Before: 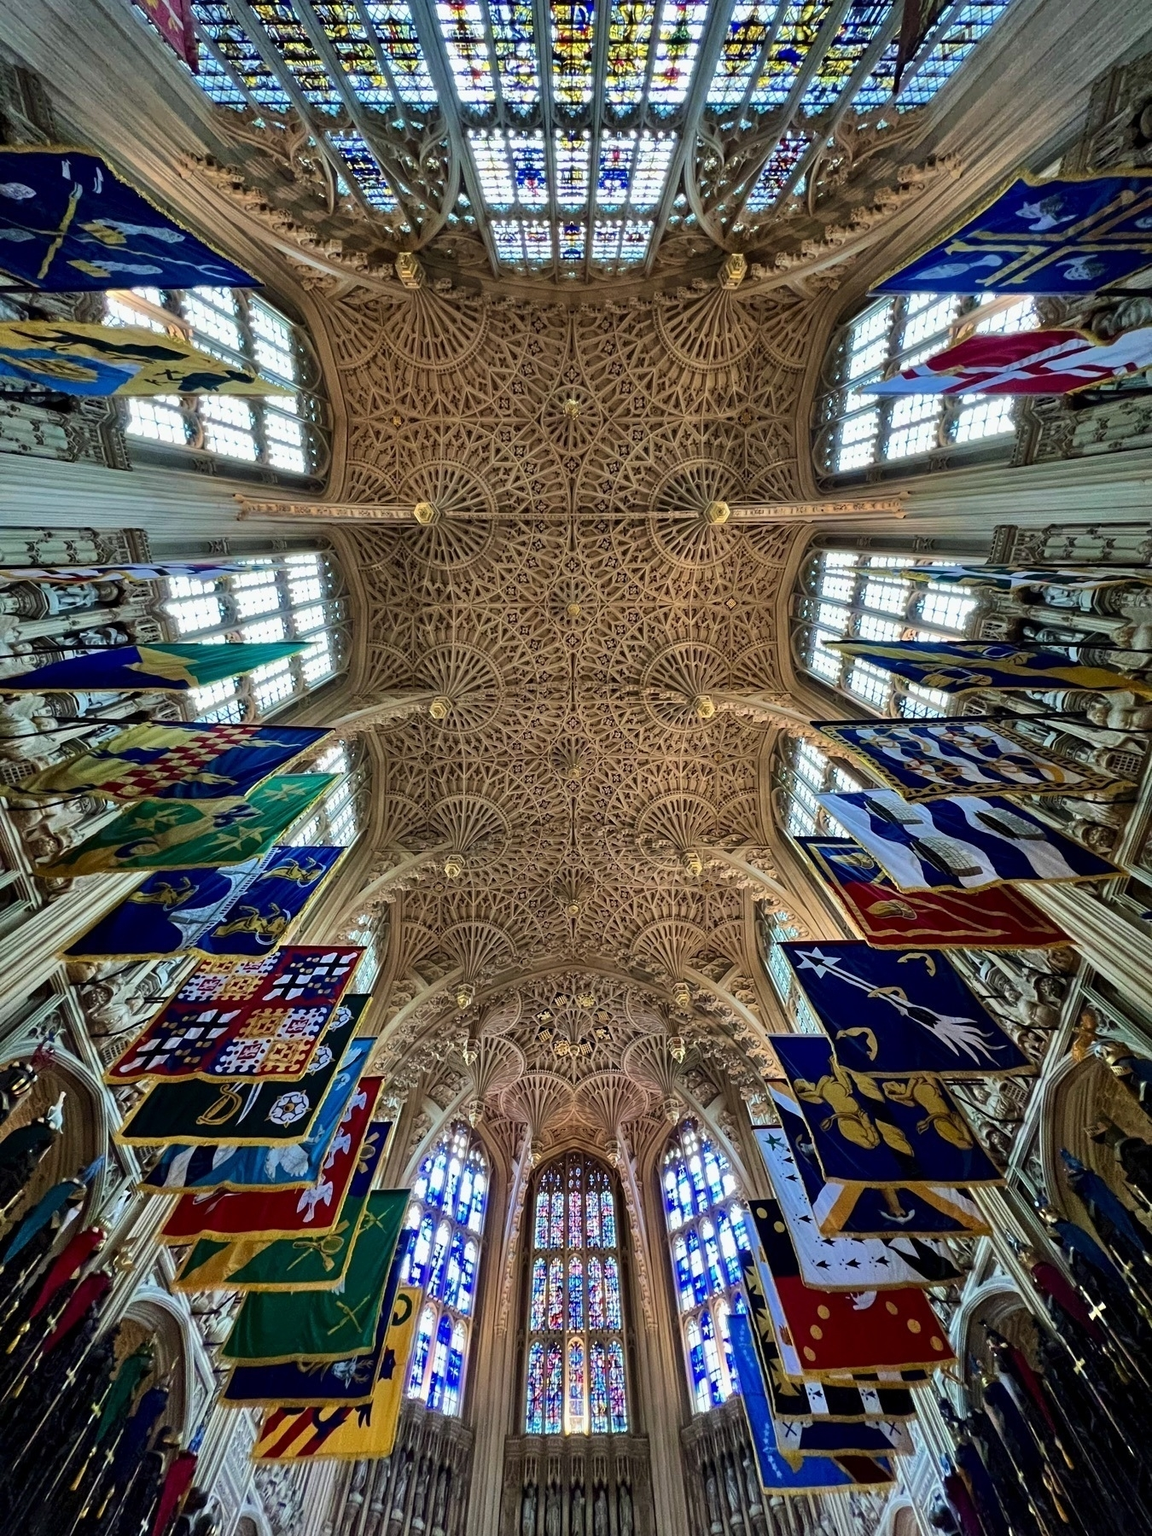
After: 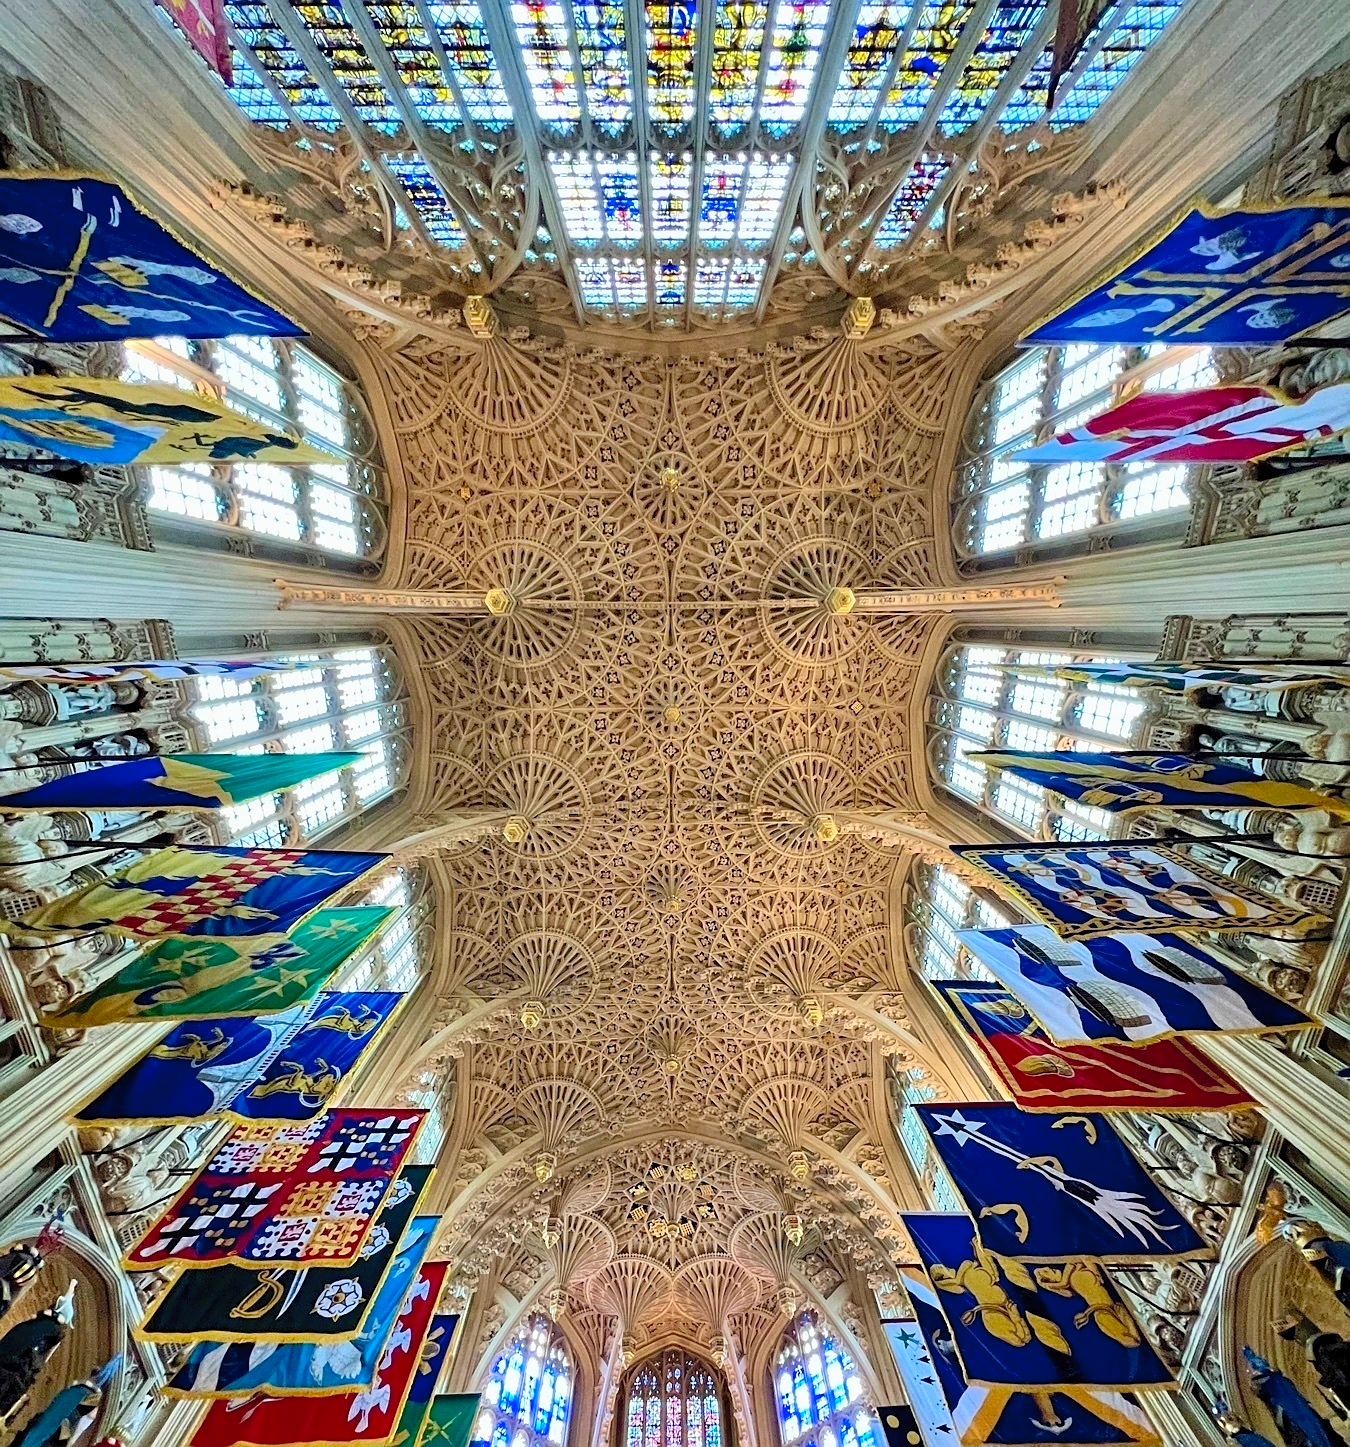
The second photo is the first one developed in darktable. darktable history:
sharpen: radius 0.976, amount 0.61
contrast brightness saturation: contrast 0.066, brightness 0.171, saturation 0.415
crop: bottom 19.581%
base curve: curves: ch0 [(0, 0) (0.472, 0.455) (1, 1)], preserve colors none
